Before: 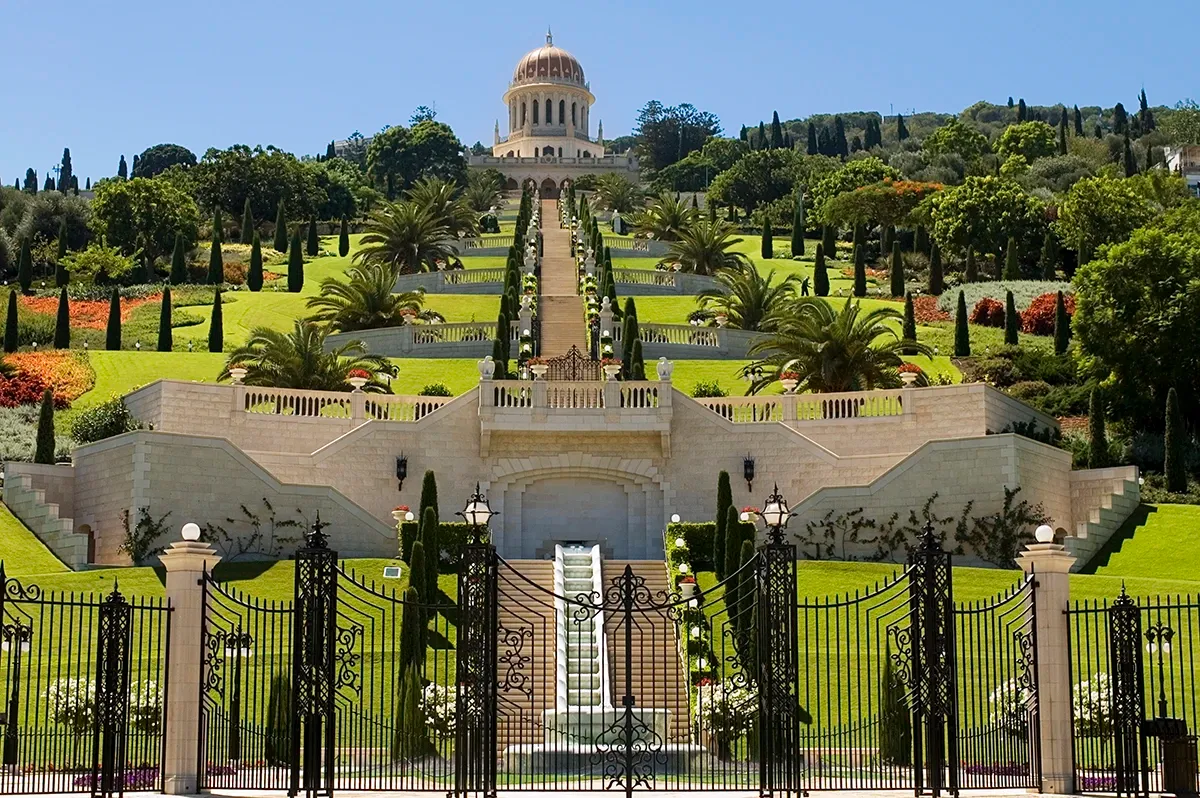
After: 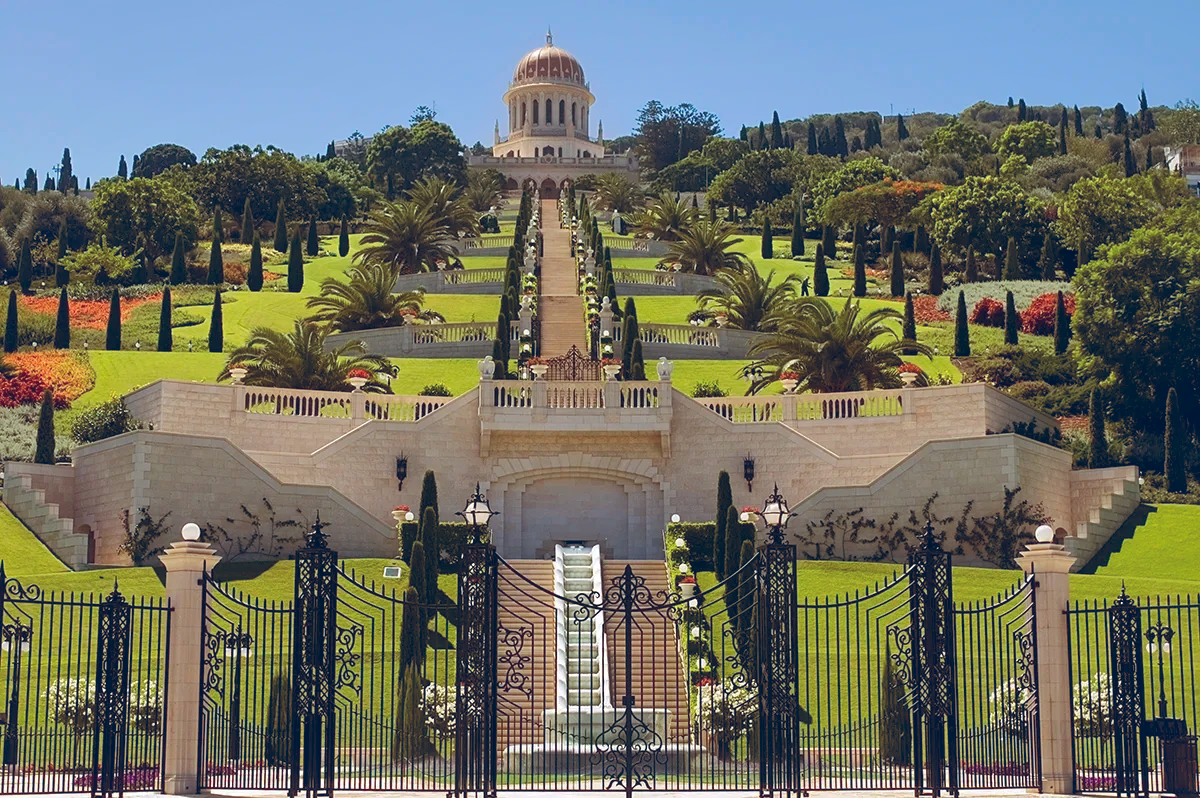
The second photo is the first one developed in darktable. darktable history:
shadows and highlights: on, module defaults
color balance rgb: shadows lift › chroma 9.92%, shadows lift › hue 45.12°, power › luminance 3.26%, power › hue 231.93°, global offset › luminance 0.4%, global offset › chroma 0.21%, global offset › hue 255.02°
